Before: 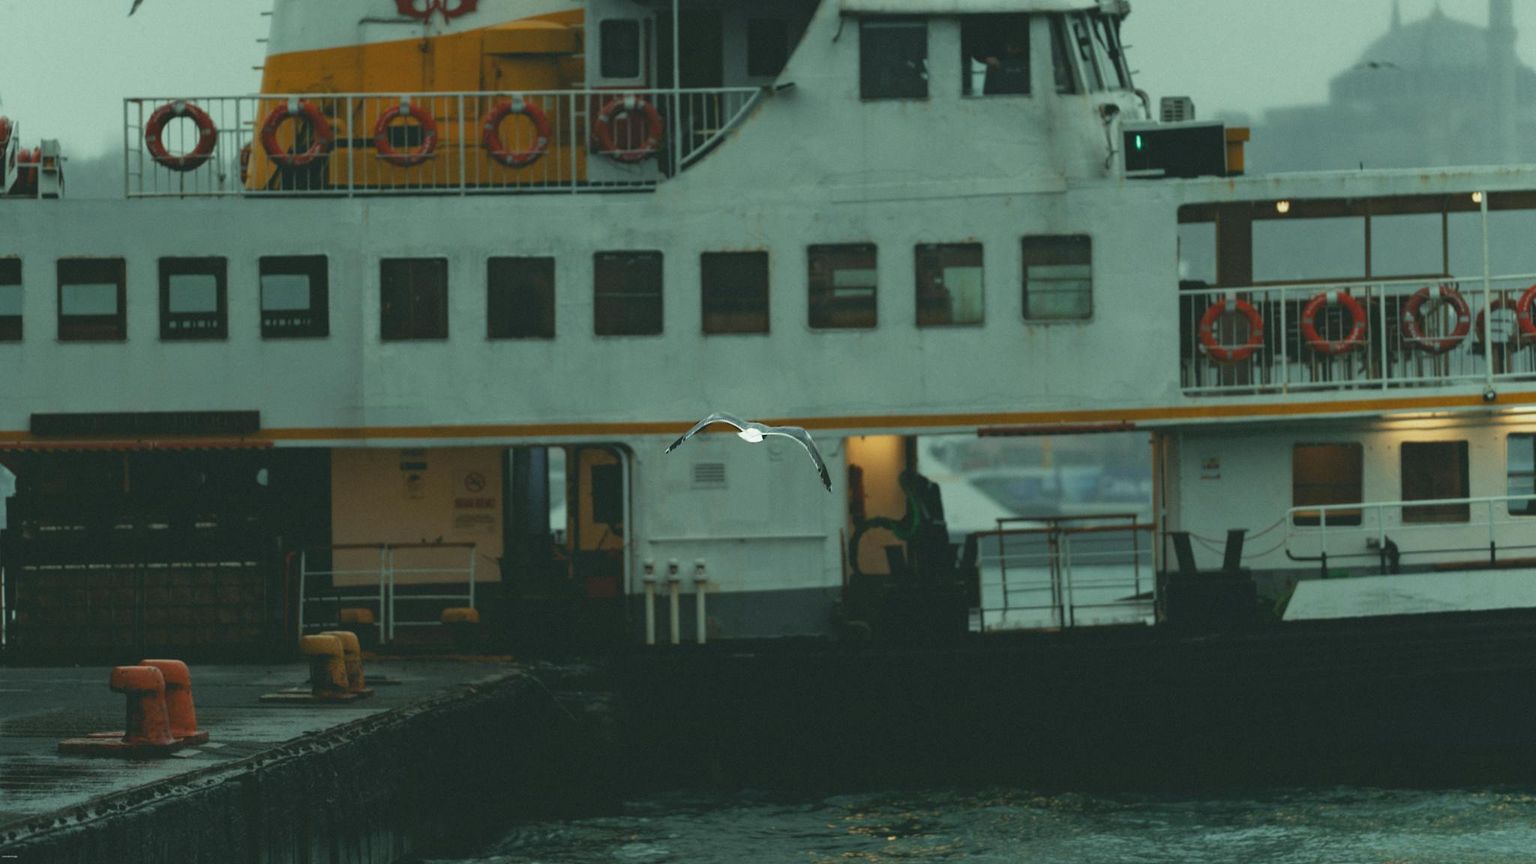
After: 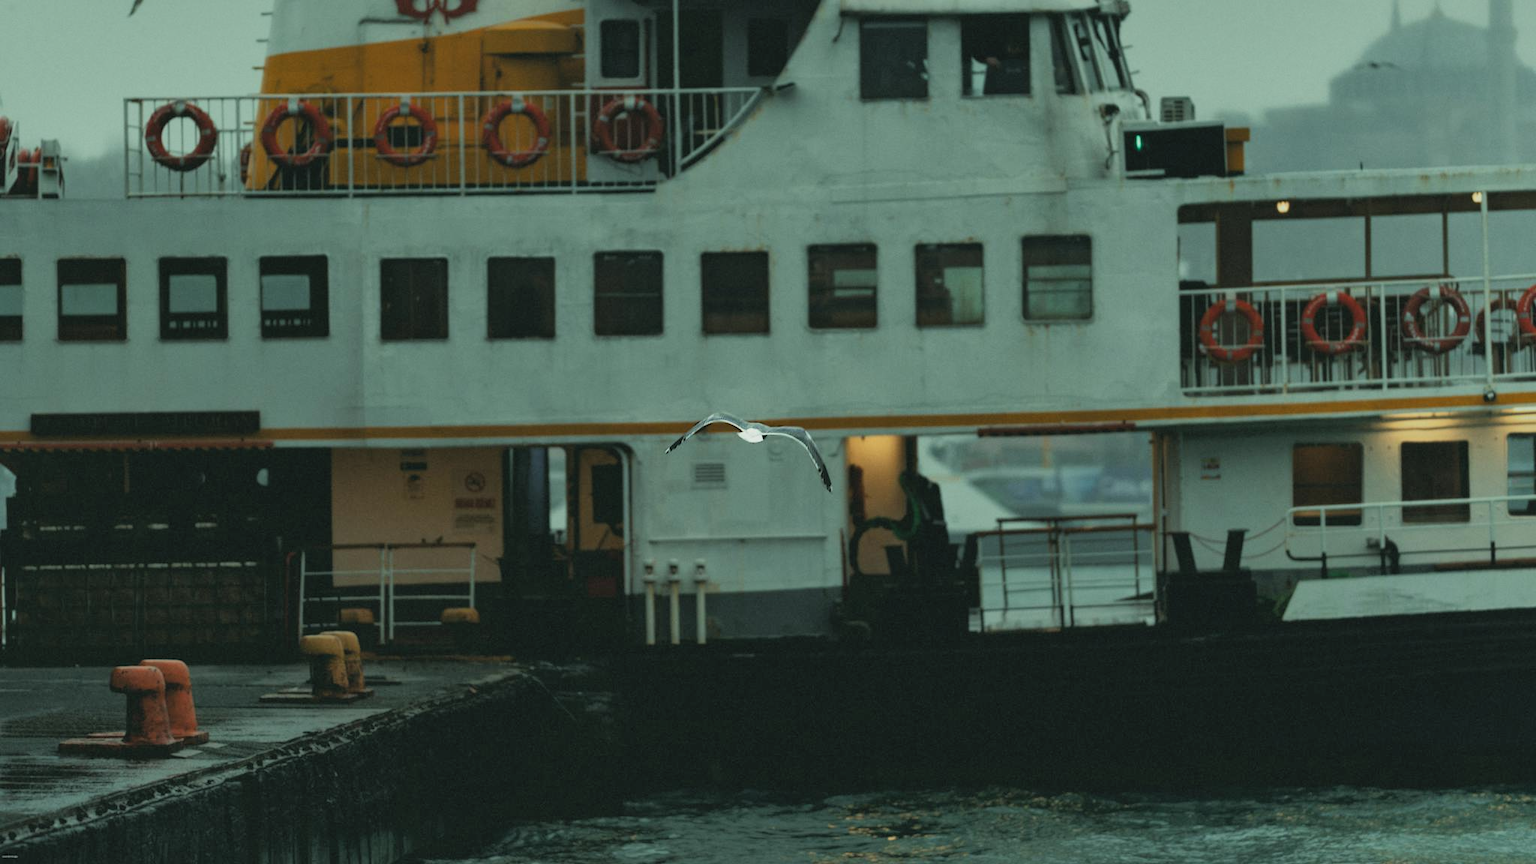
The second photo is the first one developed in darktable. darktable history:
filmic rgb: middle gray luminance 21.81%, black relative exposure -14.08 EV, white relative exposure 2.96 EV, threshold 2.95 EV, target black luminance 0%, hardness 8.89, latitude 59.96%, contrast 1.206, highlights saturation mix 5.82%, shadows ↔ highlights balance 42.14%, enable highlight reconstruction true
shadows and highlights: shadows 39.86, highlights -60.07
